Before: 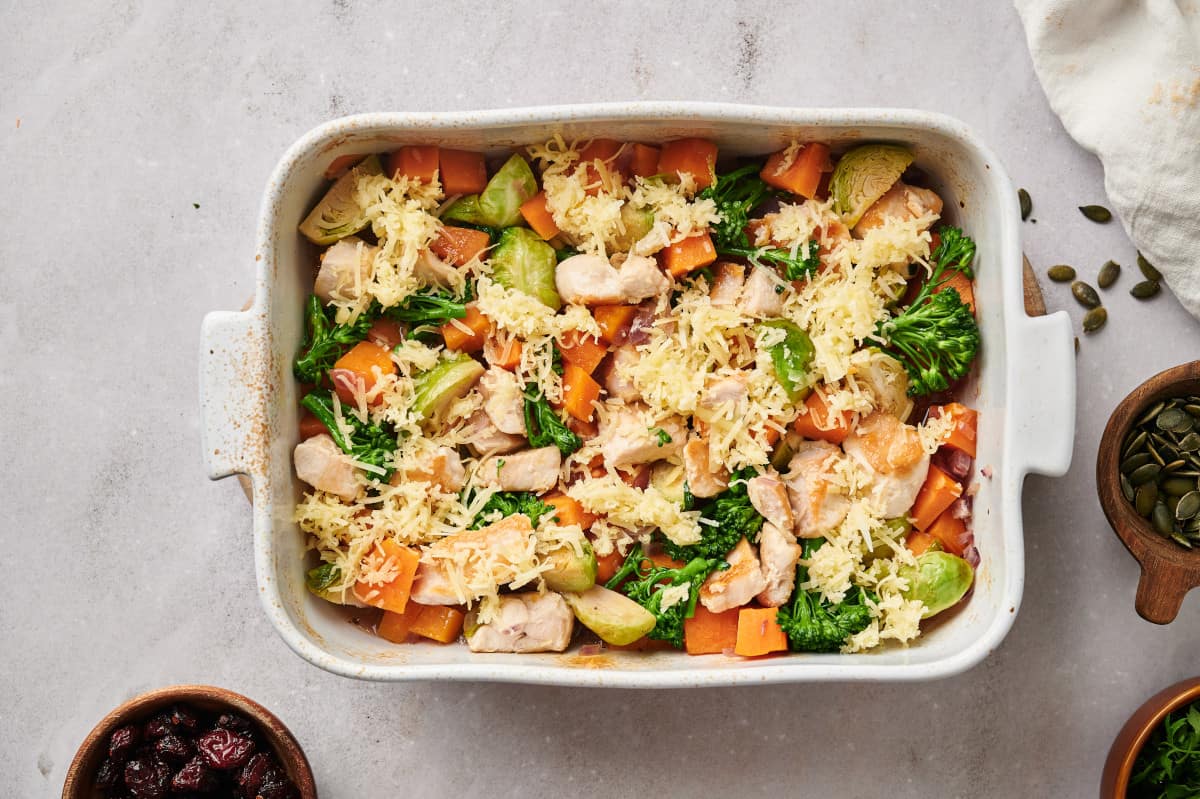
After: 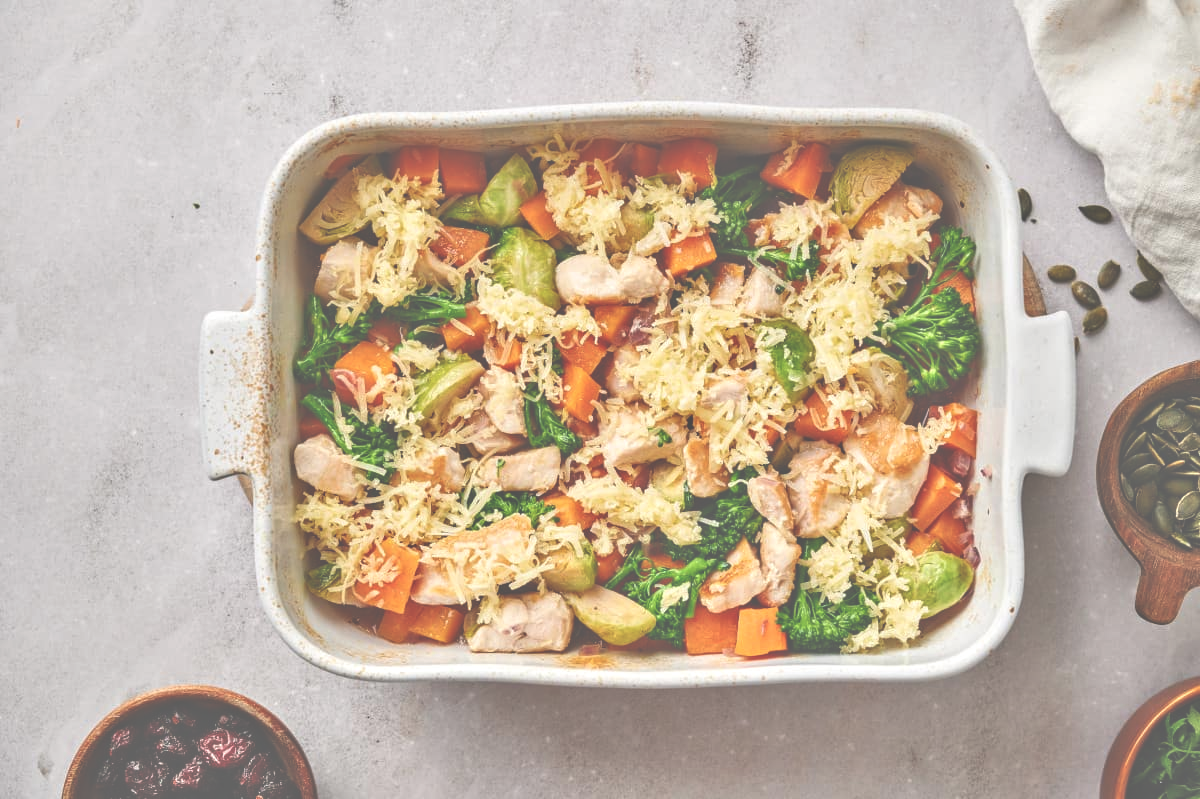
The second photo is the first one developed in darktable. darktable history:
exposure: black level correction -0.062, exposure -0.05 EV, compensate highlight preservation false
tone equalizer: -7 EV 0.15 EV, -6 EV 0.6 EV, -5 EV 1.15 EV, -4 EV 1.33 EV, -3 EV 1.15 EV, -2 EV 0.6 EV, -1 EV 0.15 EV, mask exposure compensation -0.5 EV
local contrast: on, module defaults
